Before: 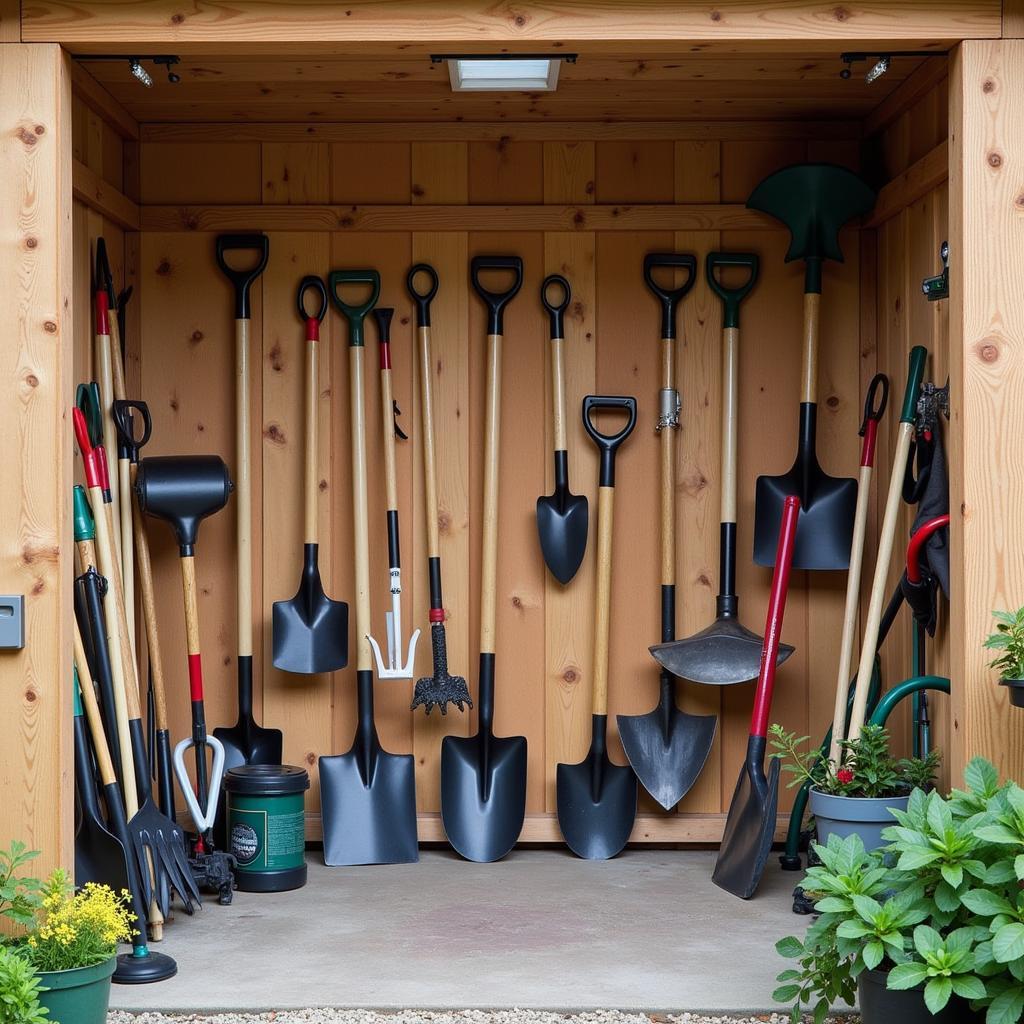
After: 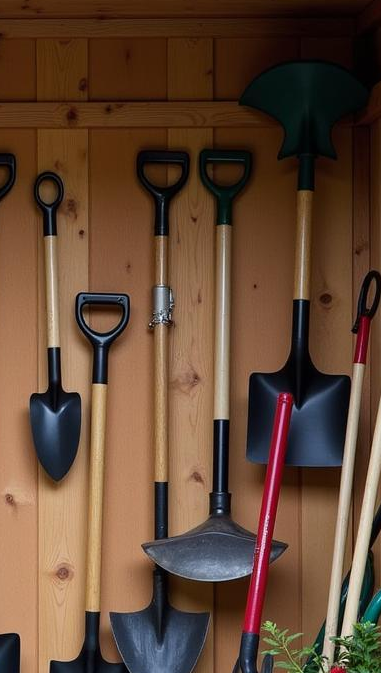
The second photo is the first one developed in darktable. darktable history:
crop and rotate: left 49.515%, top 10.083%, right 13.218%, bottom 24.16%
